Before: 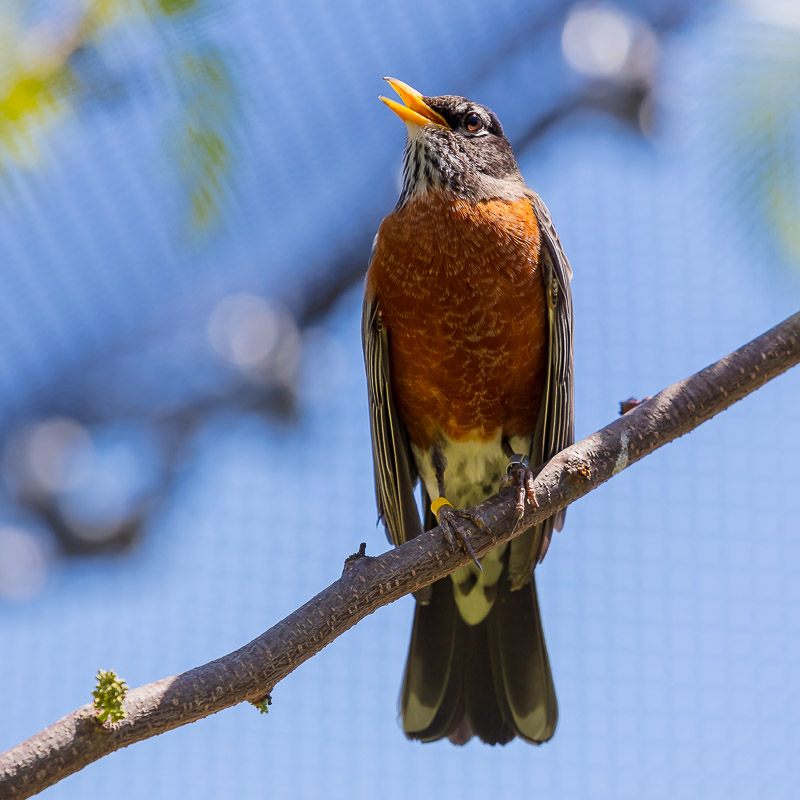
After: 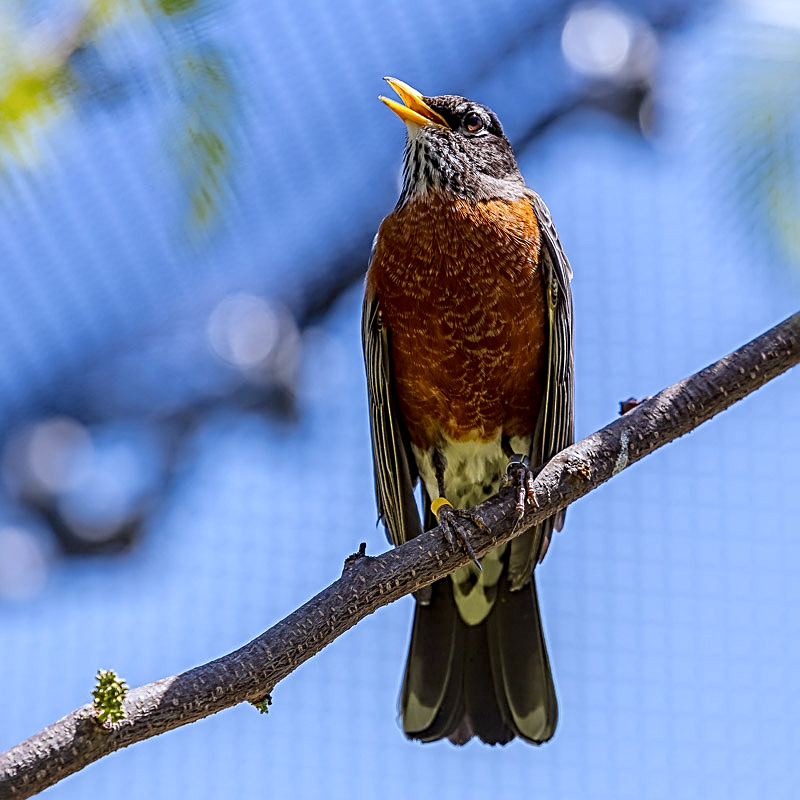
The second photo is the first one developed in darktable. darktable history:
contrast equalizer: octaves 7, y [[0.6 ×6], [0.55 ×6], [0 ×6], [0 ×6], [0 ×6]], mix -0.2
local contrast: highlights 25%, detail 150%
sharpen: radius 3.025, amount 0.757
white balance: red 0.954, blue 1.079
